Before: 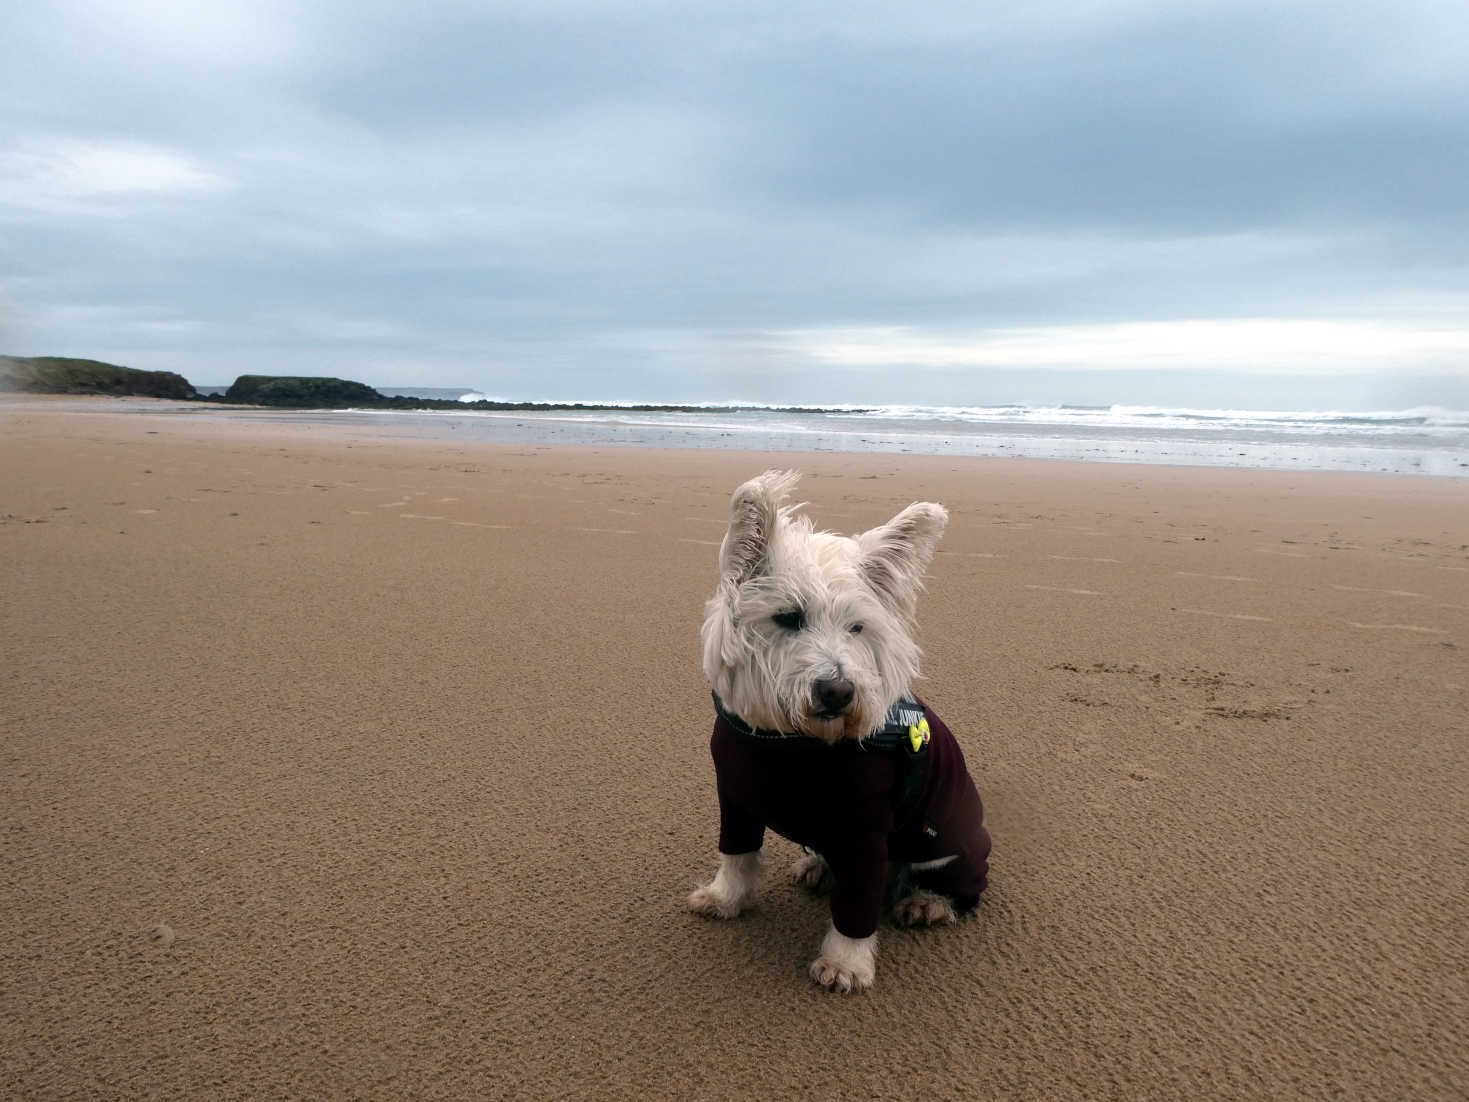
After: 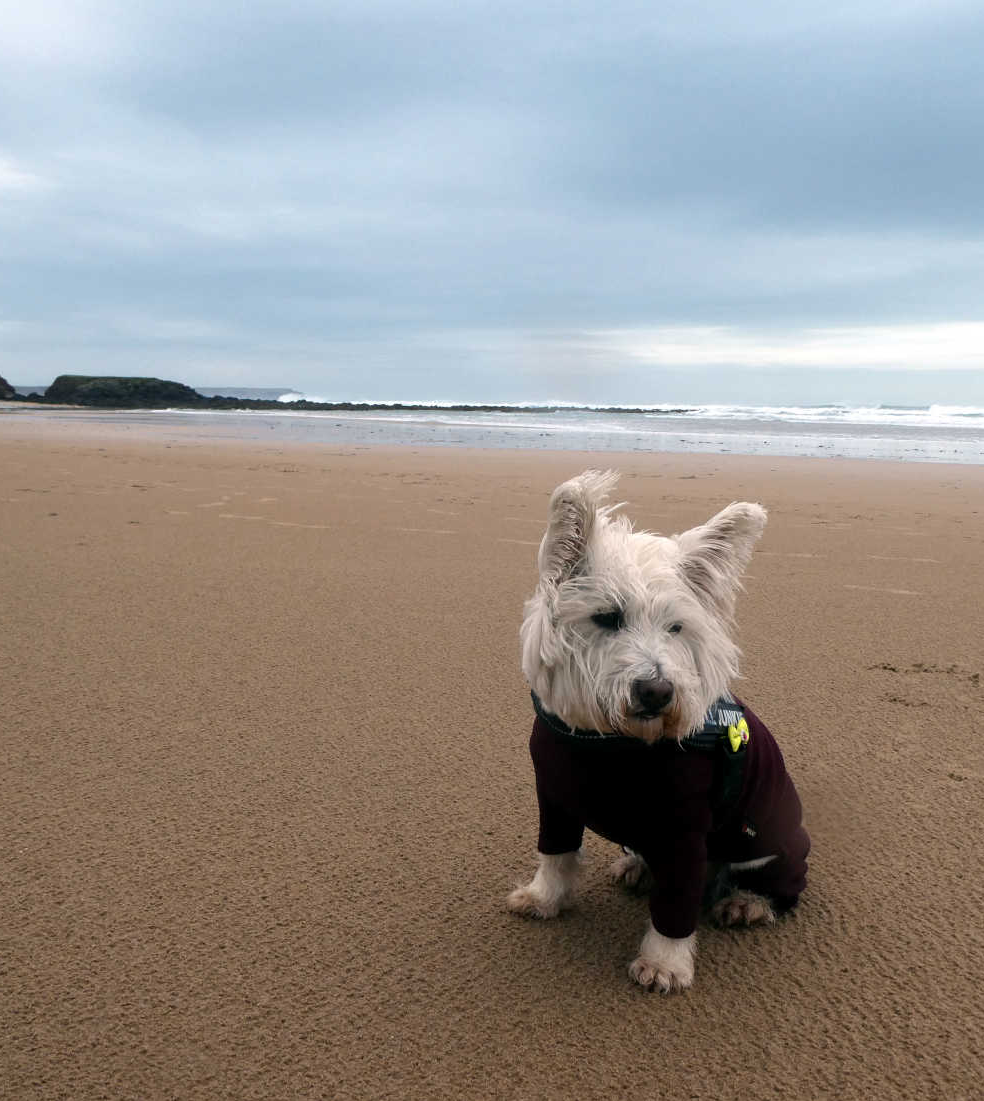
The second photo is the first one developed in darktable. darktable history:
crop and rotate: left 12.331%, right 20.685%
